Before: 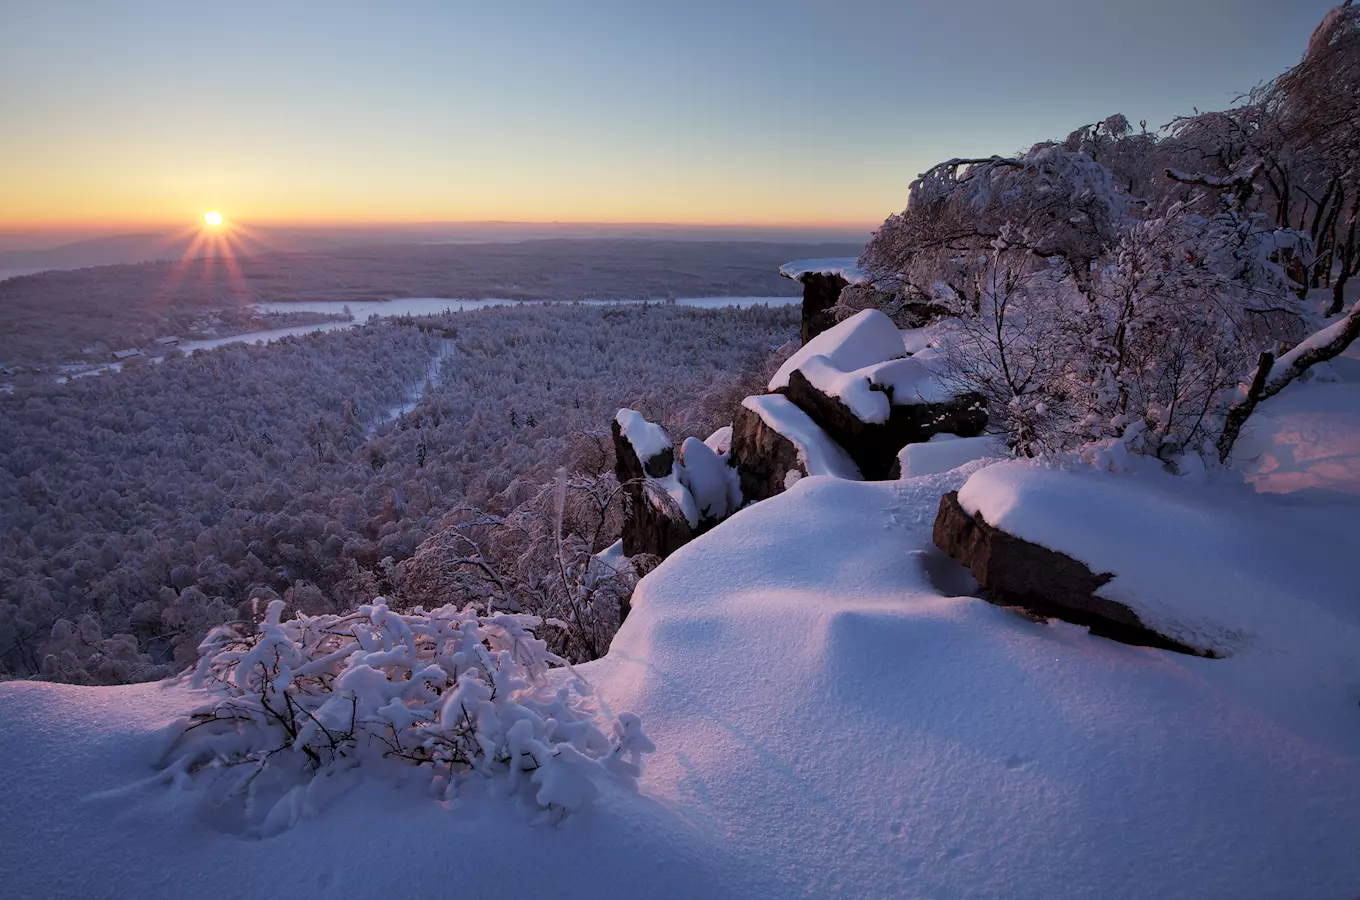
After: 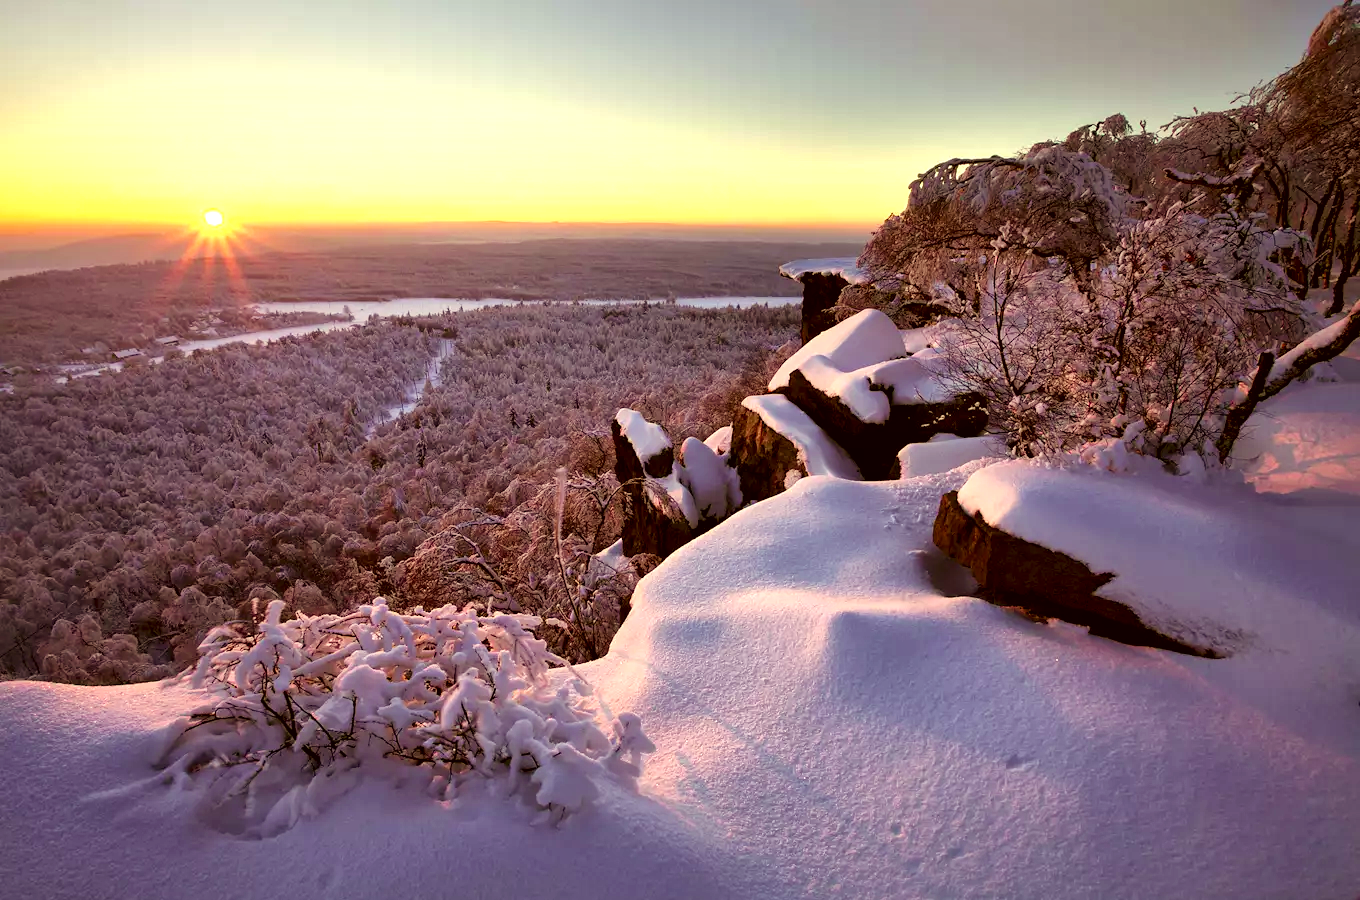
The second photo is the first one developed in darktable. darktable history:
local contrast: mode bilateral grid, contrast 20, coarseness 49, detail 157%, midtone range 0.2
color correction: highlights a* 0.091, highlights b* 28.99, shadows a* -0.25, shadows b* 21.05
color balance rgb: shadows lift › chroma 4.468%, shadows lift › hue 24.67°, power › chroma 0.253%, power › hue 61.16°, perceptual saturation grading › global saturation 27.277%, perceptual saturation grading › highlights -27.682%, perceptual saturation grading › mid-tones 15.256%, perceptual saturation grading › shadows 34.425%, perceptual brilliance grading › global brilliance 25.434%, global vibrance 14.265%
